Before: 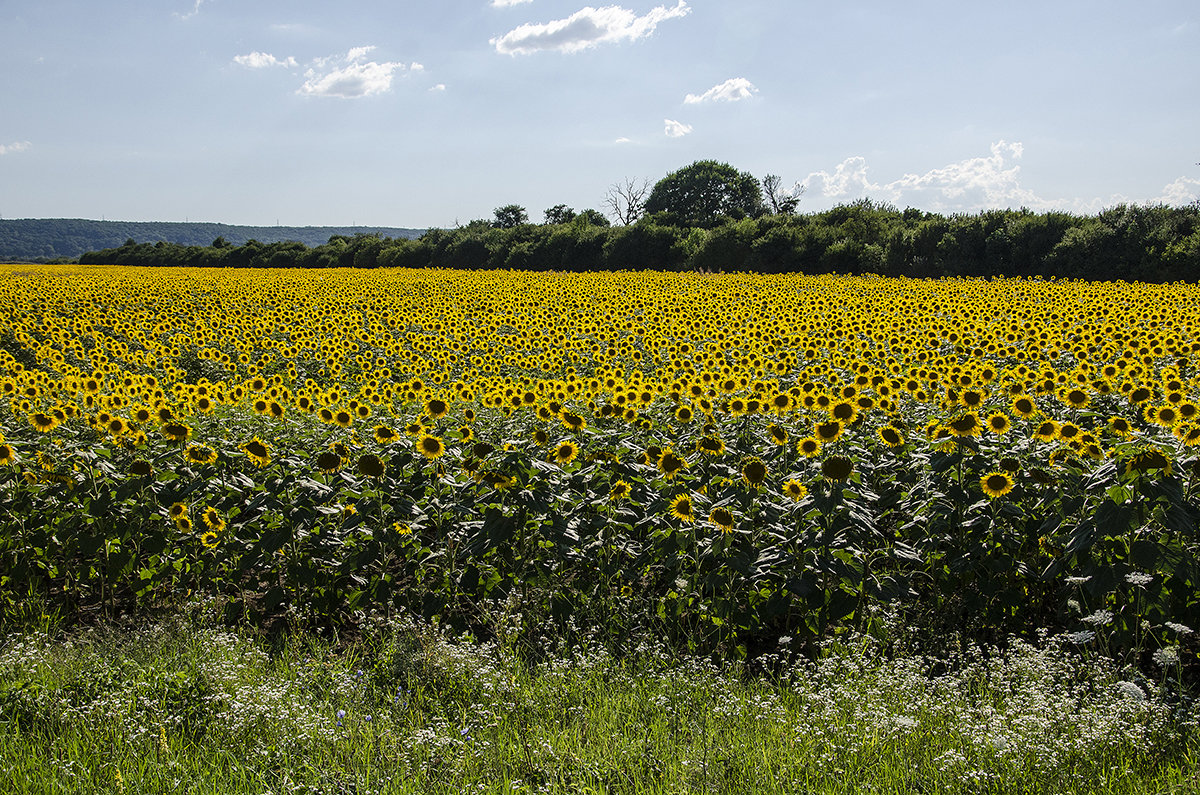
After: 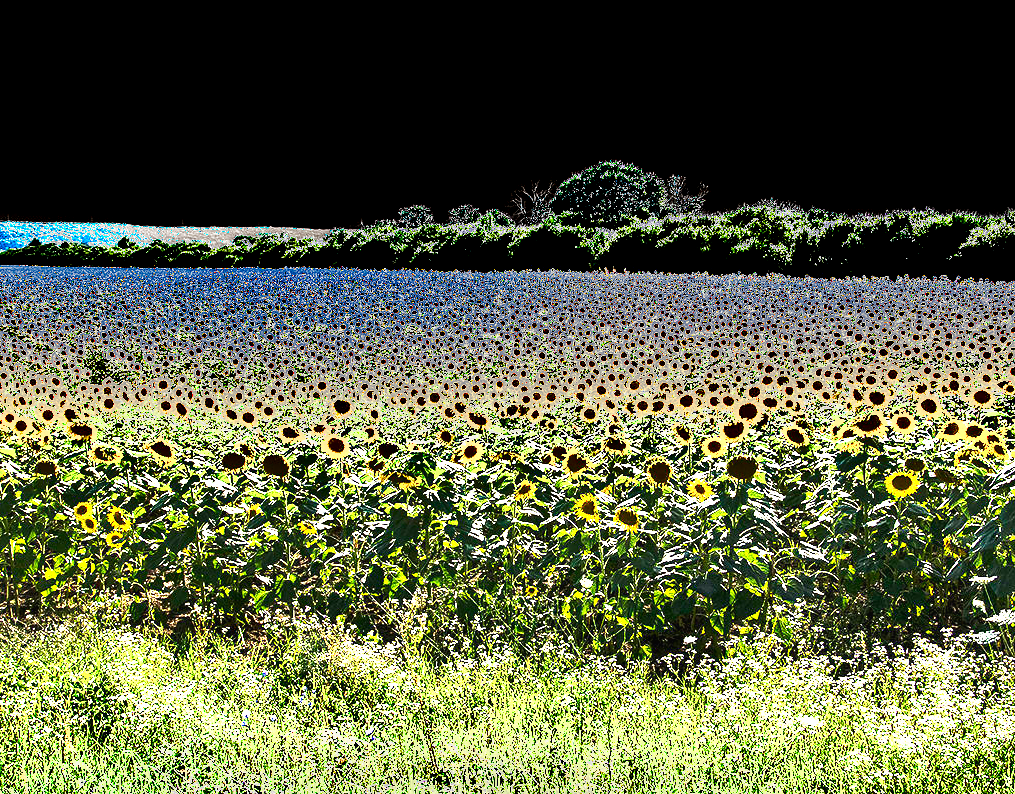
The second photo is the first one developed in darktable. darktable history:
exposure: black level correction 0, exposure 2.109 EV, compensate exposure bias true, compensate highlight preservation false
crop: left 7.943%, right 7.426%
shadows and highlights: soften with gaussian
